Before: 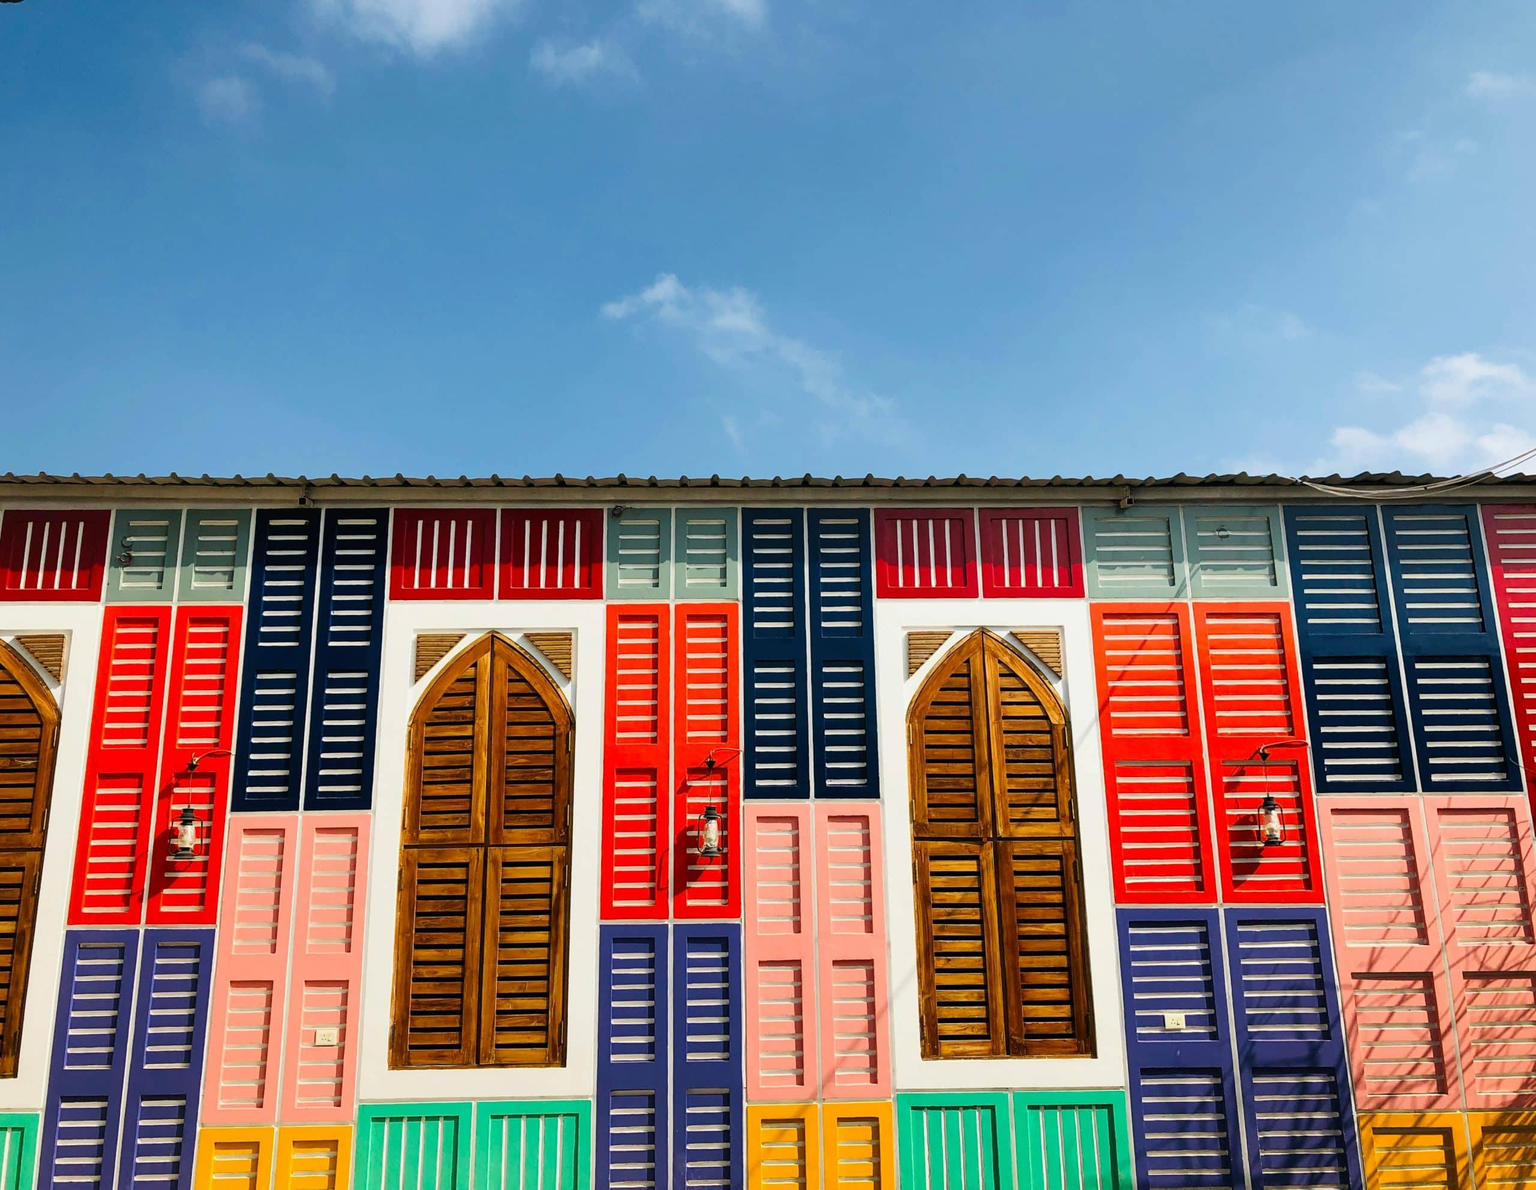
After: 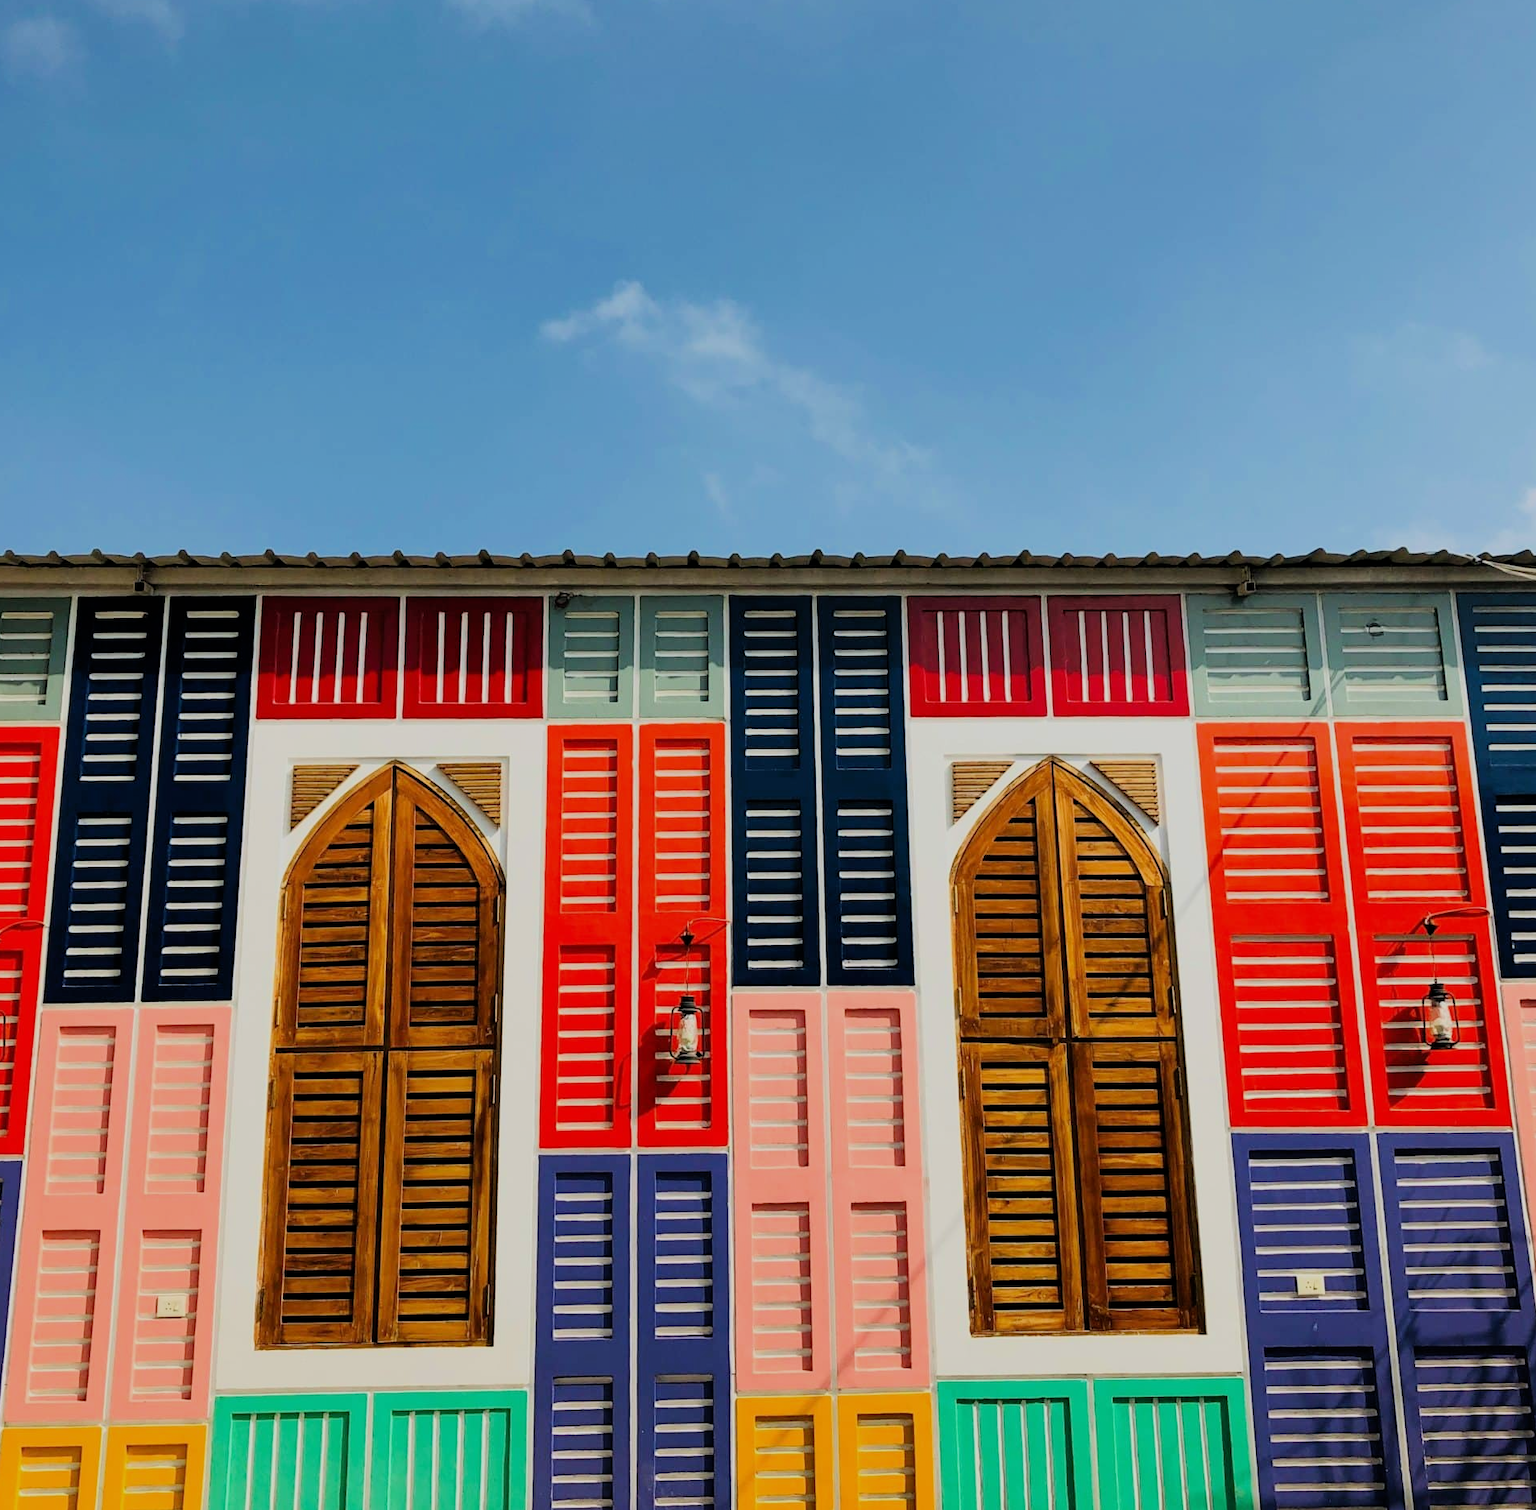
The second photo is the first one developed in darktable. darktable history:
crop and rotate: left 12.959%, top 5.408%, right 12.522%
filmic rgb: black relative exposure -7.65 EV, white relative exposure 4.56 EV, hardness 3.61, color science v6 (2022)
